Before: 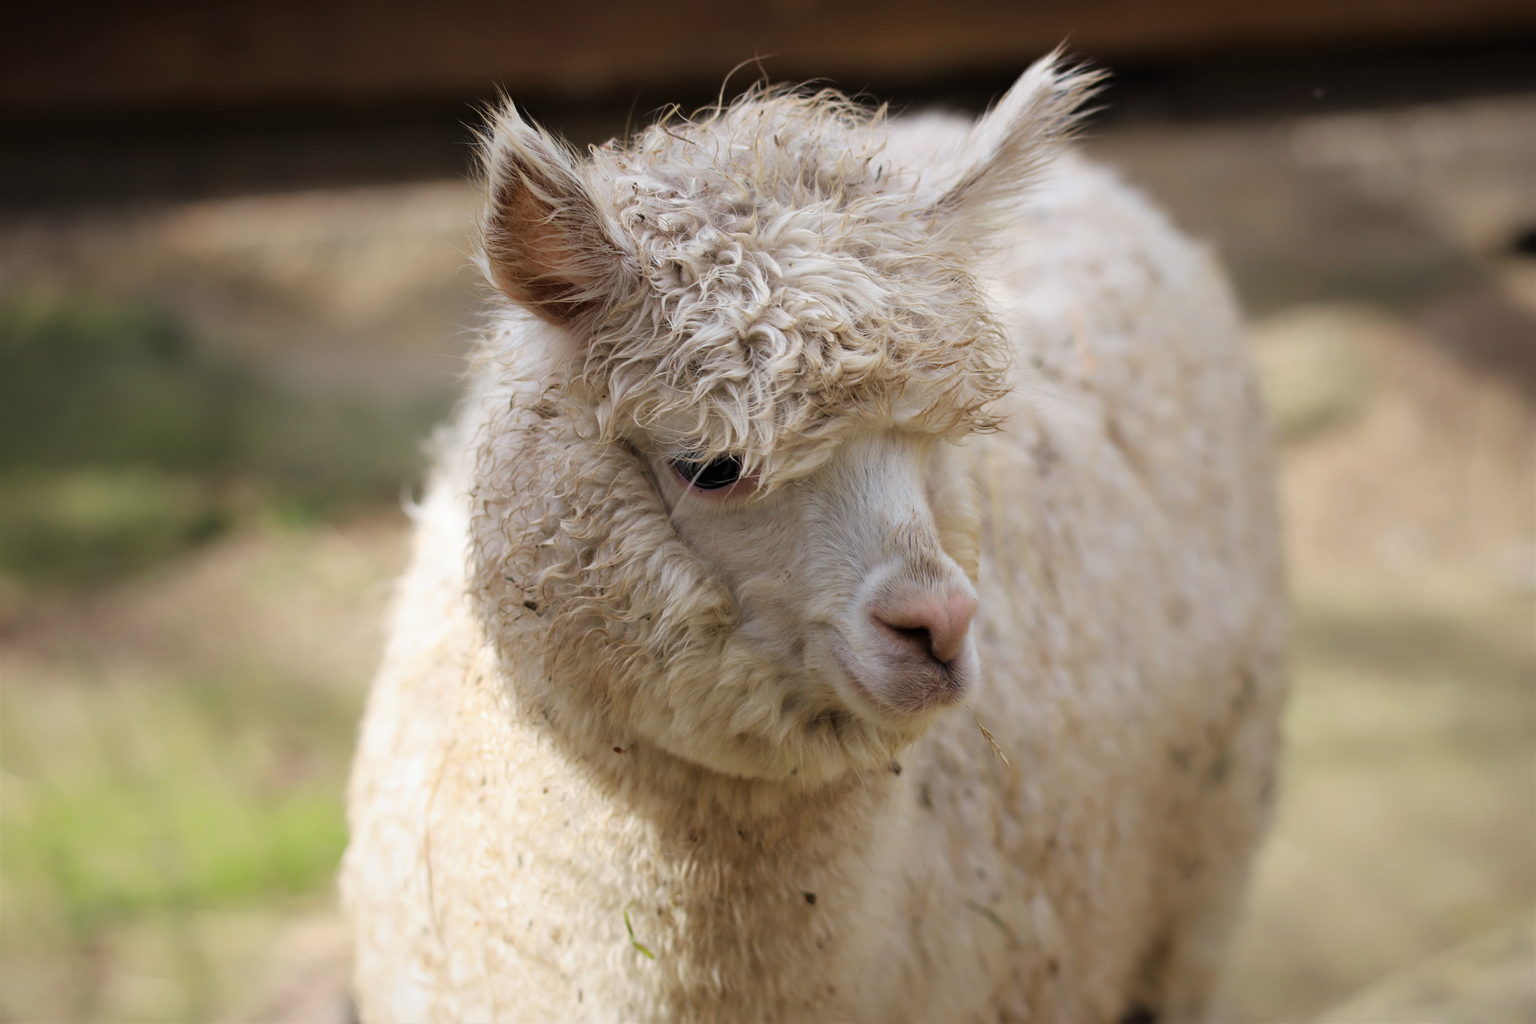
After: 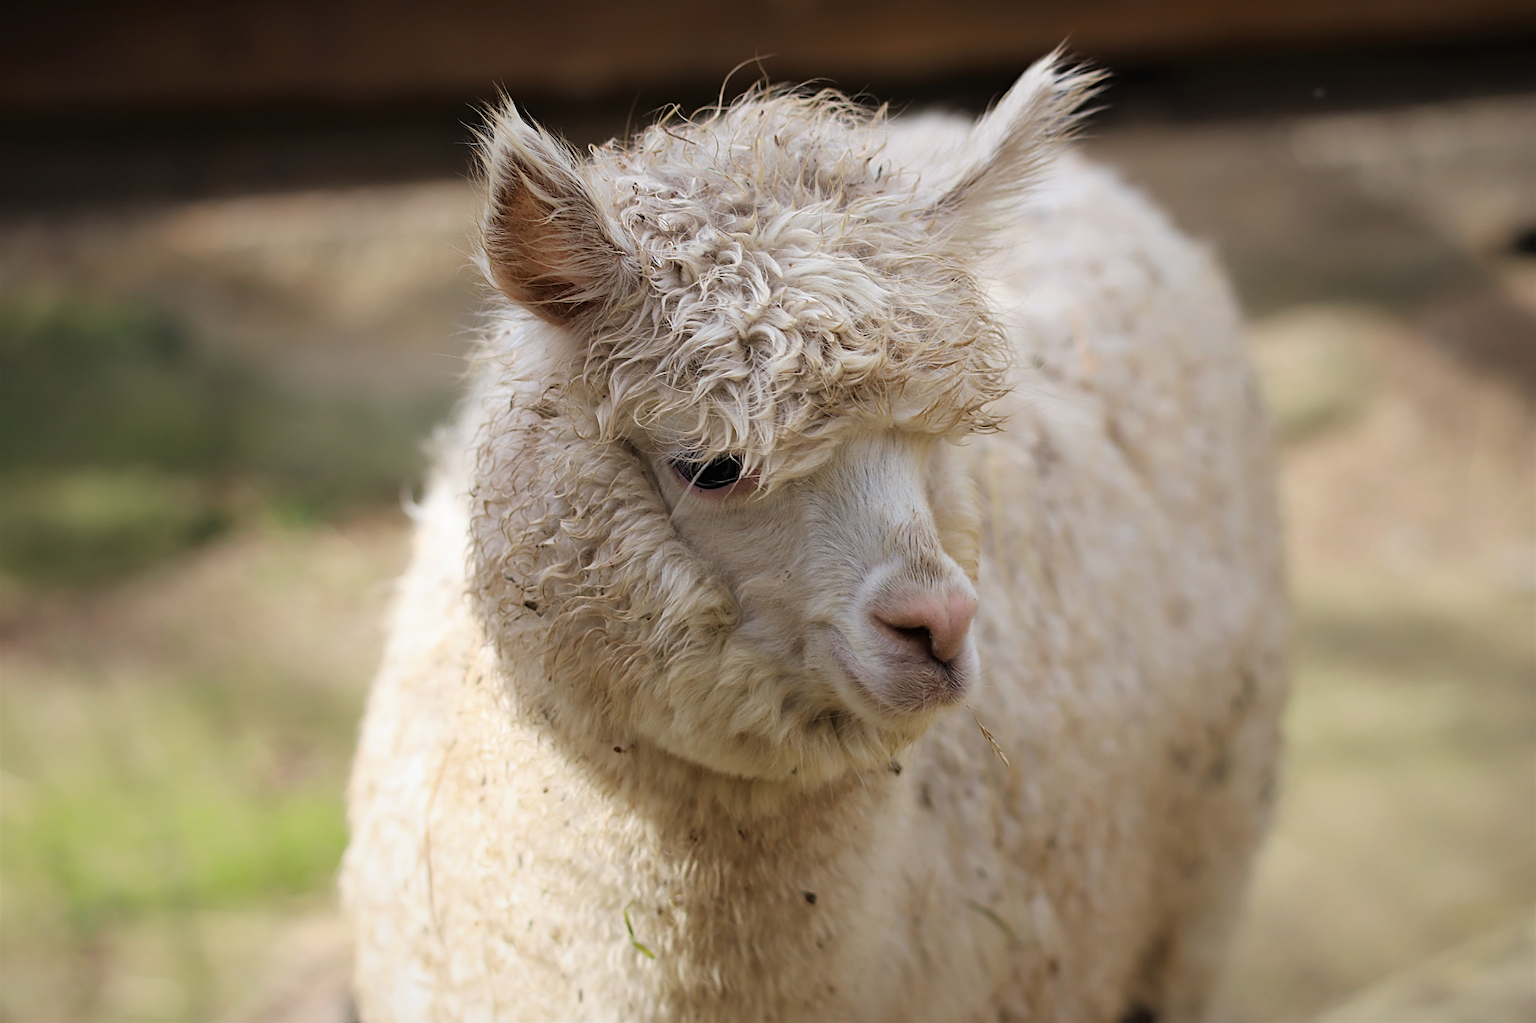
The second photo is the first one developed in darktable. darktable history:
sharpen: on, module defaults
exposure: black level correction 0, compensate highlight preservation false
